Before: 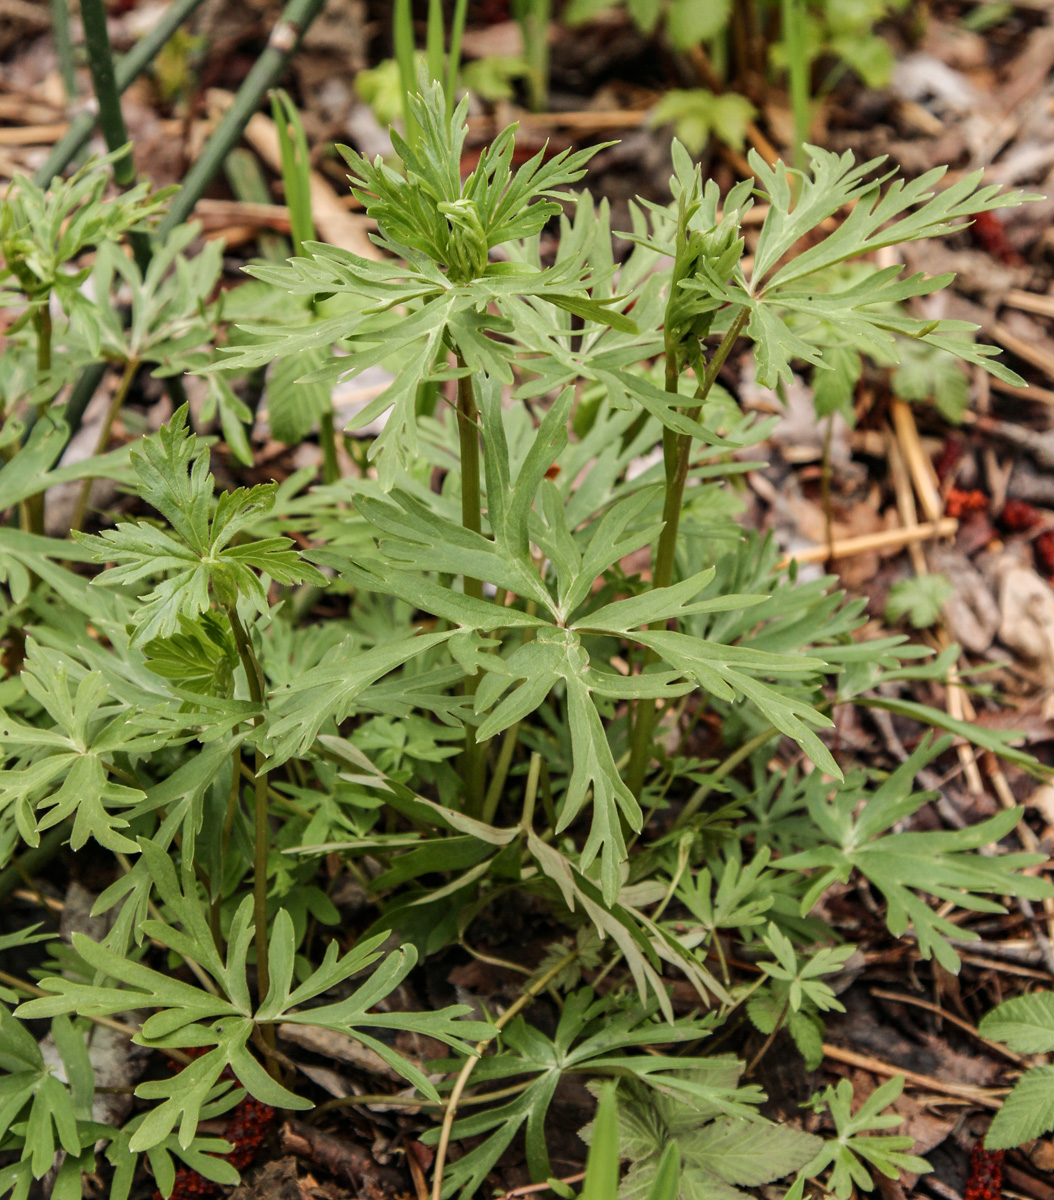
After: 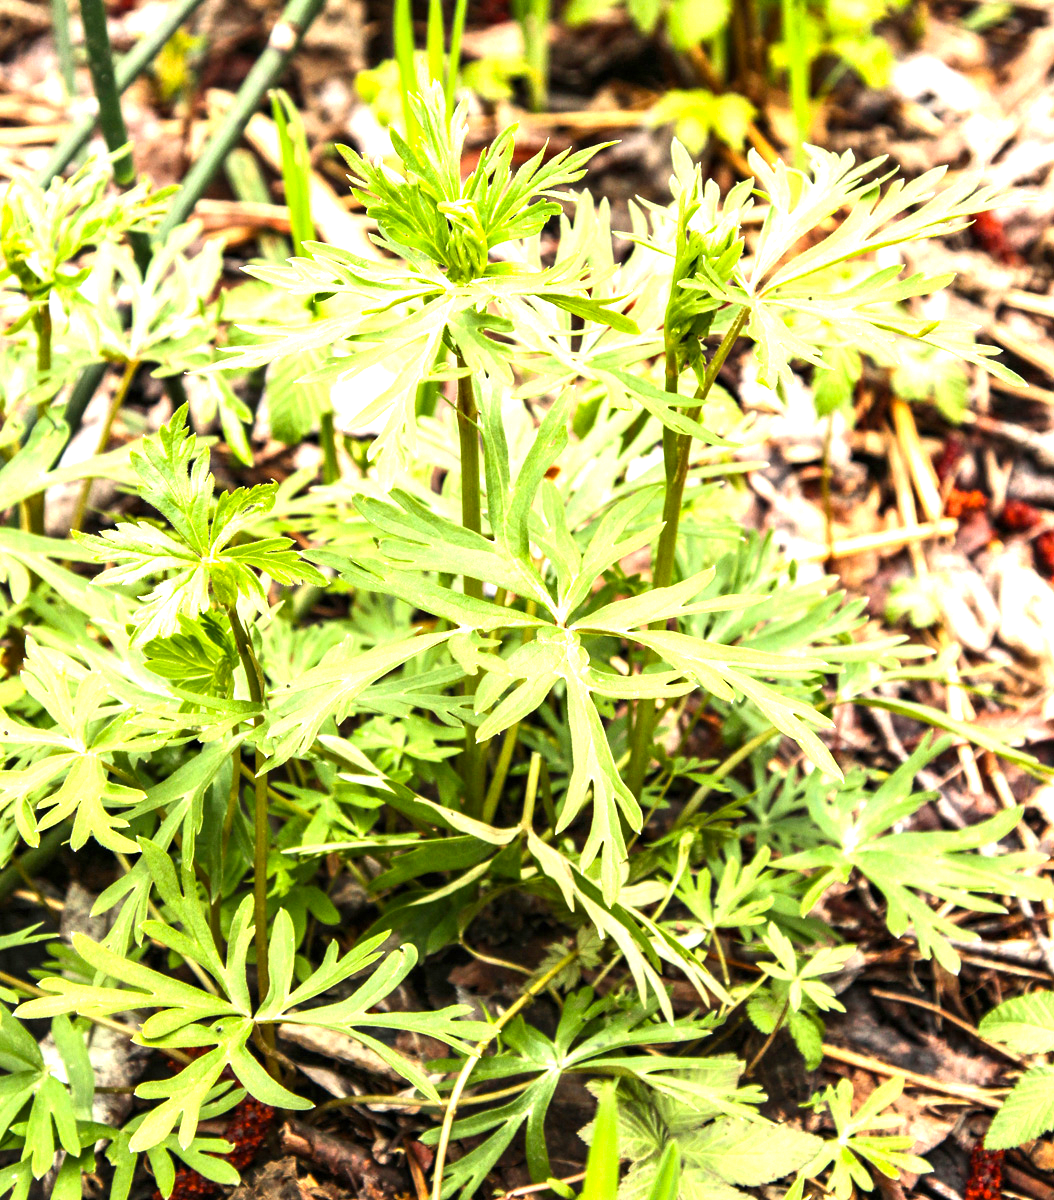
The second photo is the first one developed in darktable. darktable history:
exposure: exposure 1 EV, compensate exposure bias true, compensate highlight preservation false
color balance rgb: linear chroma grading › global chroma 14.972%, perceptual saturation grading › global saturation 0.063%, perceptual brilliance grading › global brilliance 12.44%
tone equalizer: -8 EV -0.392 EV, -7 EV -0.413 EV, -6 EV -0.333 EV, -5 EV -0.227 EV, -3 EV 0.243 EV, -2 EV 0.328 EV, -1 EV 0.394 EV, +0 EV 0.42 EV, edges refinement/feathering 500, mask exposure compensation -1.57 EV, preserve details no
